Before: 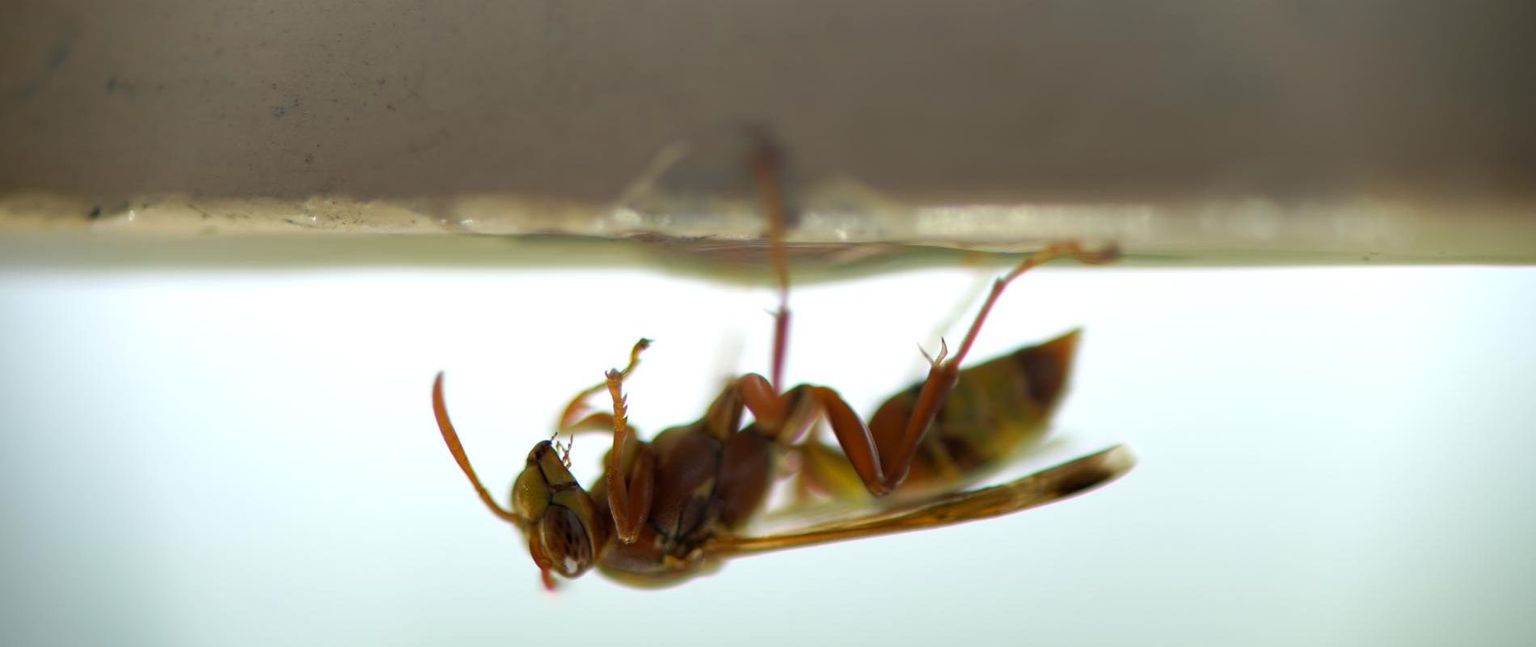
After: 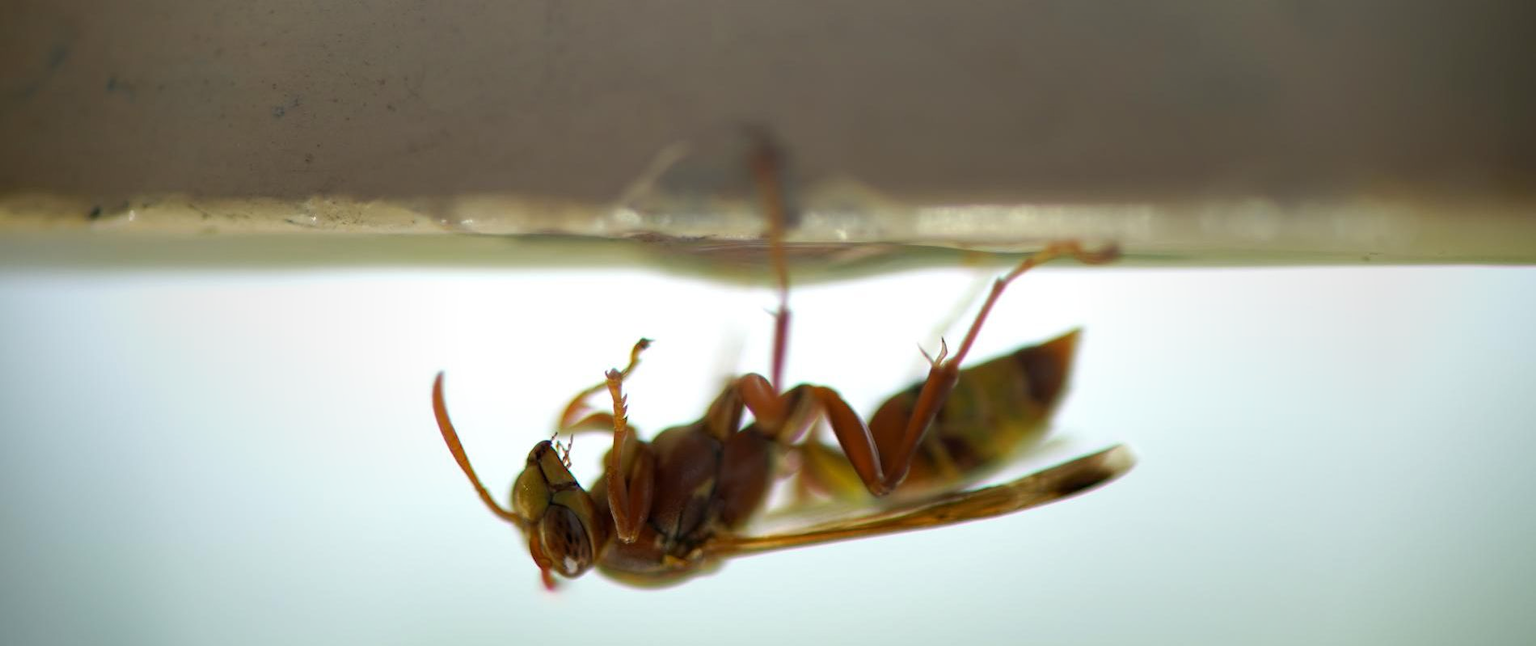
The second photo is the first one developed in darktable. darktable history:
vignetting: fall-off start 39.73%, fall-off radius 40.57%, brightness -0.228, saturation 0.149
